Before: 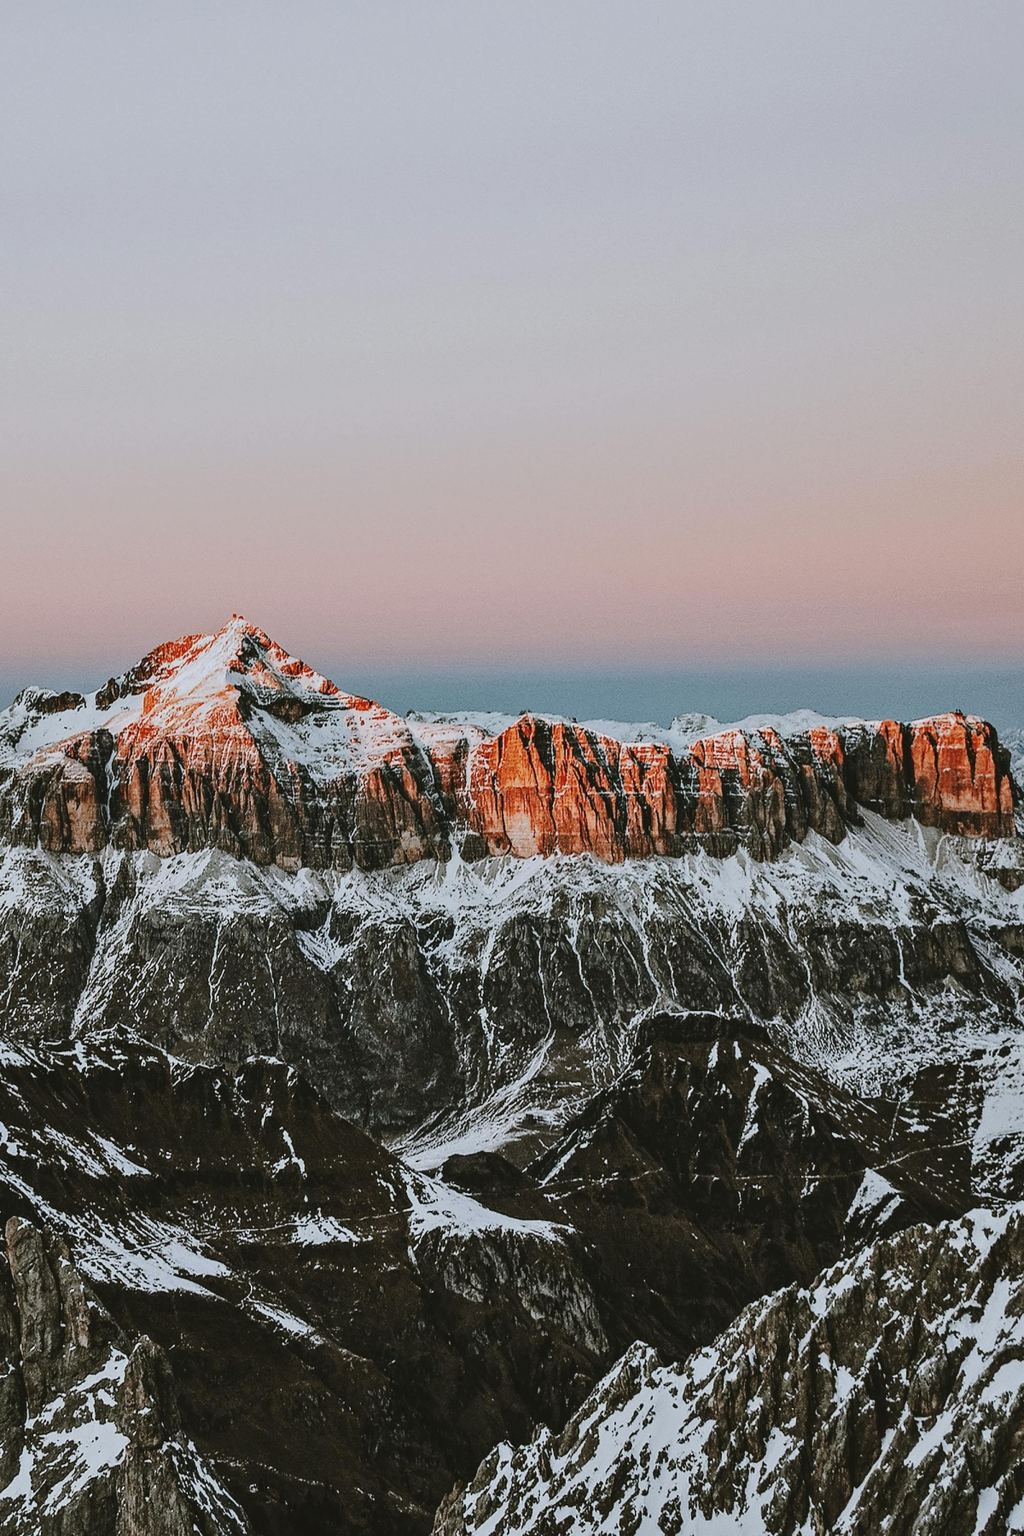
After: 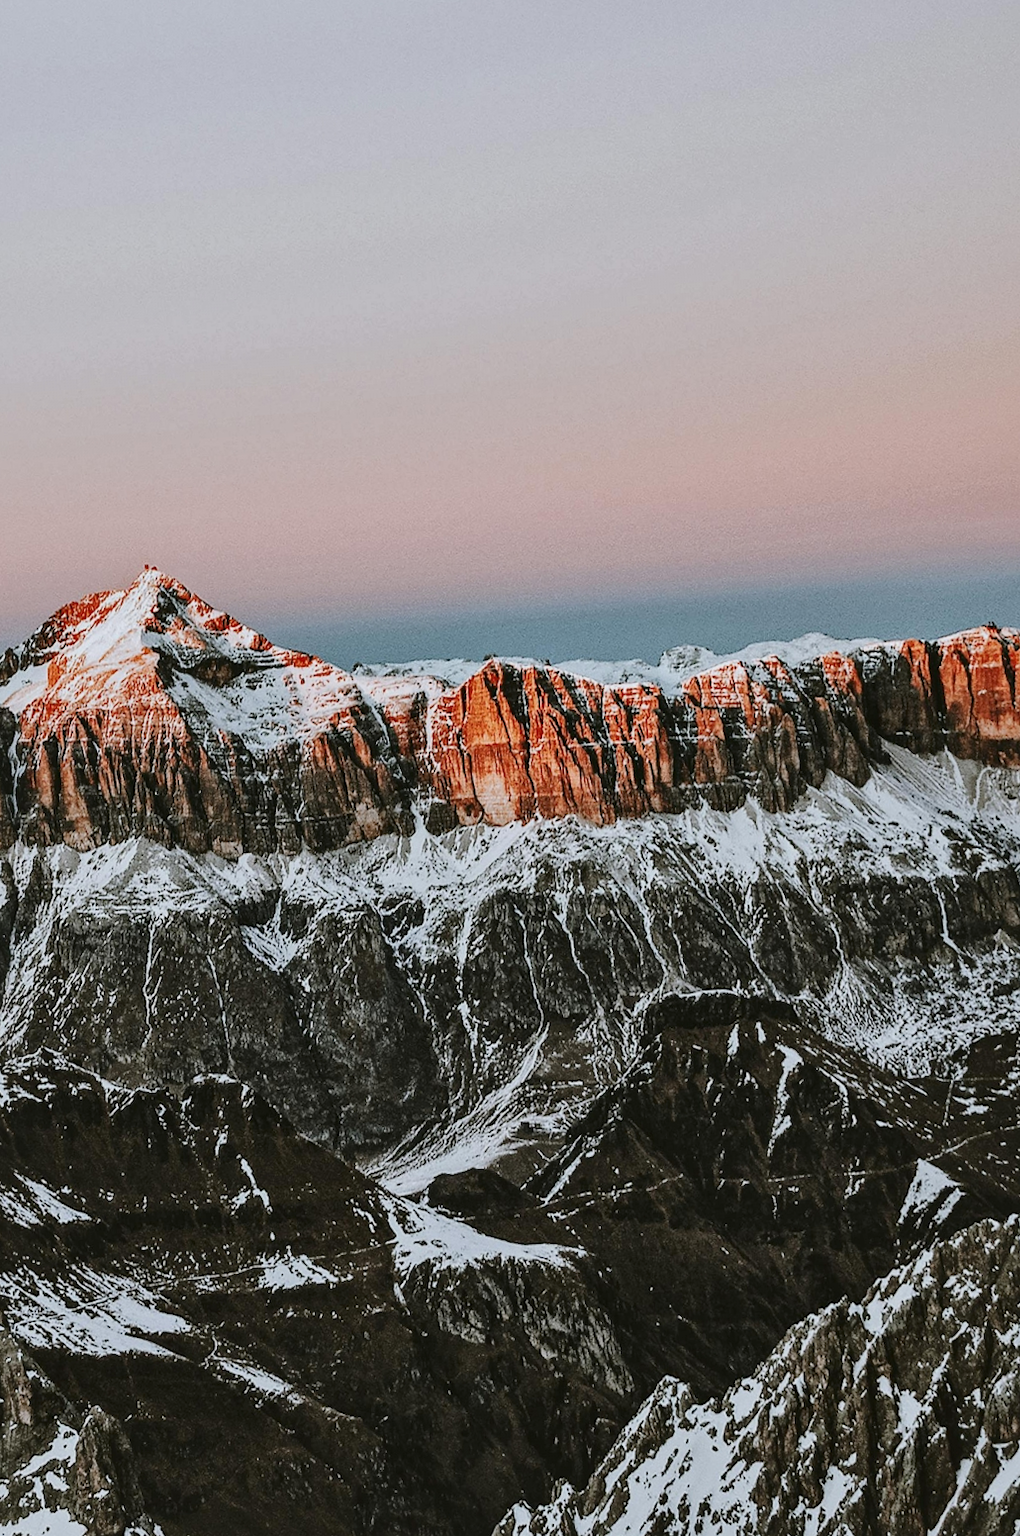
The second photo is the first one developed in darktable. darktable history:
crop and rotate: angle 3.66°, left 5.976%, top 5.679%
local contrast: mode bilateral grid, contrast 21, coarseness 49, detail 141%, midtone range 0.2
